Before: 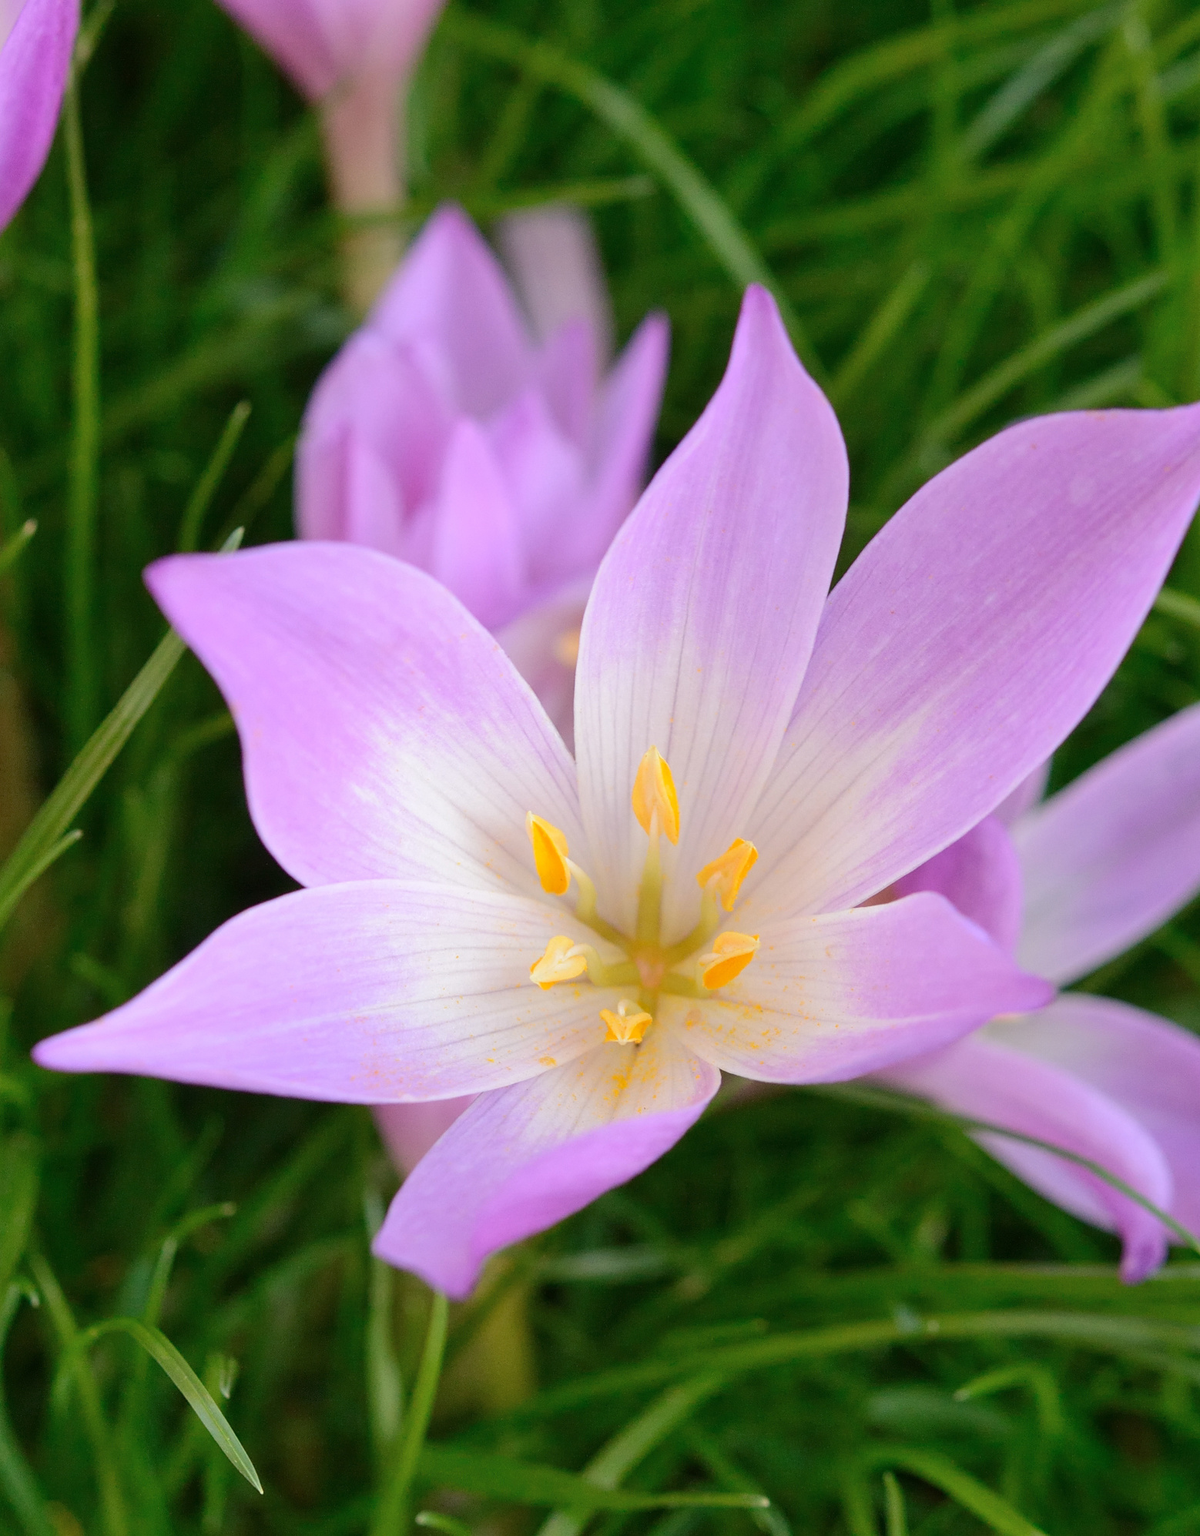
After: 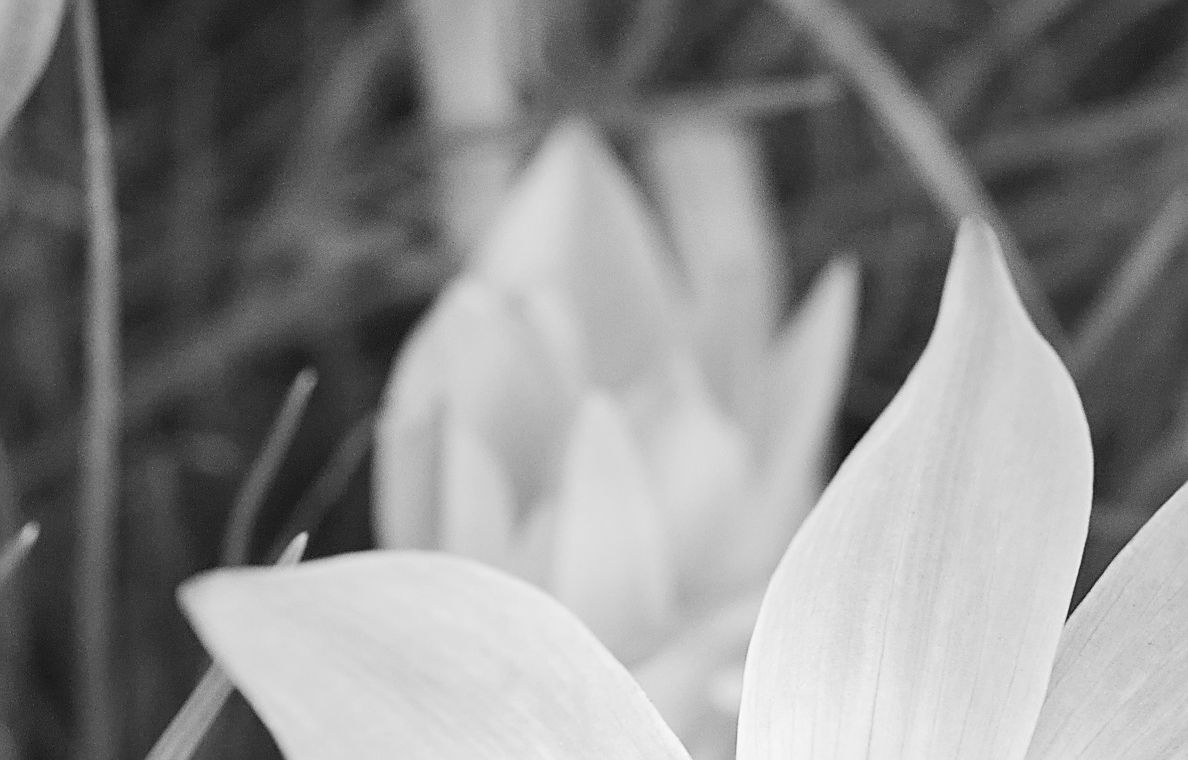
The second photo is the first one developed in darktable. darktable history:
sharpen: on, module defaults
crop: left 0.579%, top 7.627%, right 23.167%, bottom 54.275%
contrast brightness saturation: contrast 0.24, brightness 0.26, saturation 0.39
white balance: red 1.009, blue 0.985
monochrome: on, module defaults
